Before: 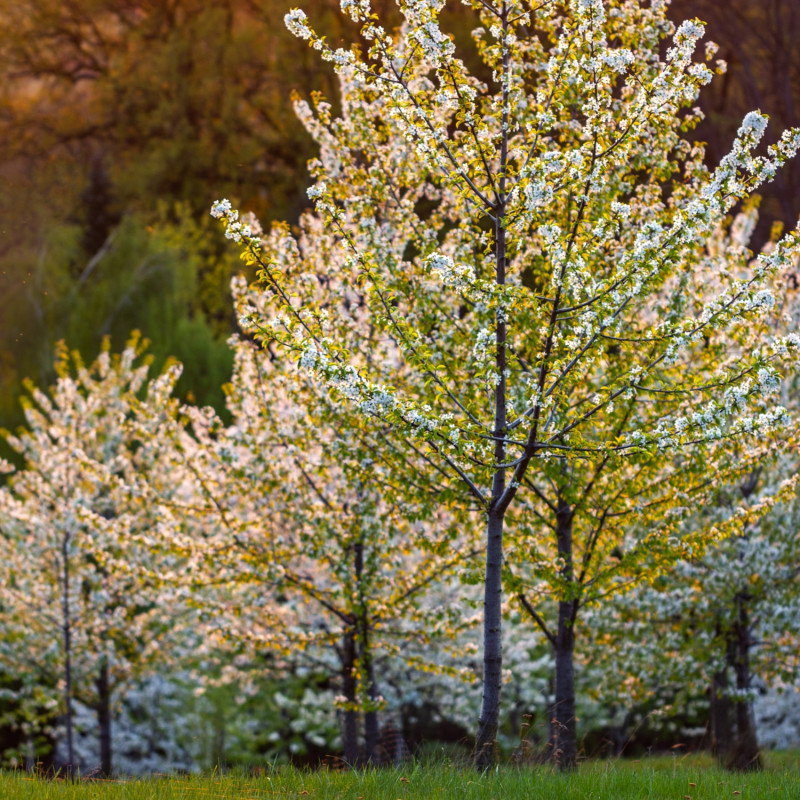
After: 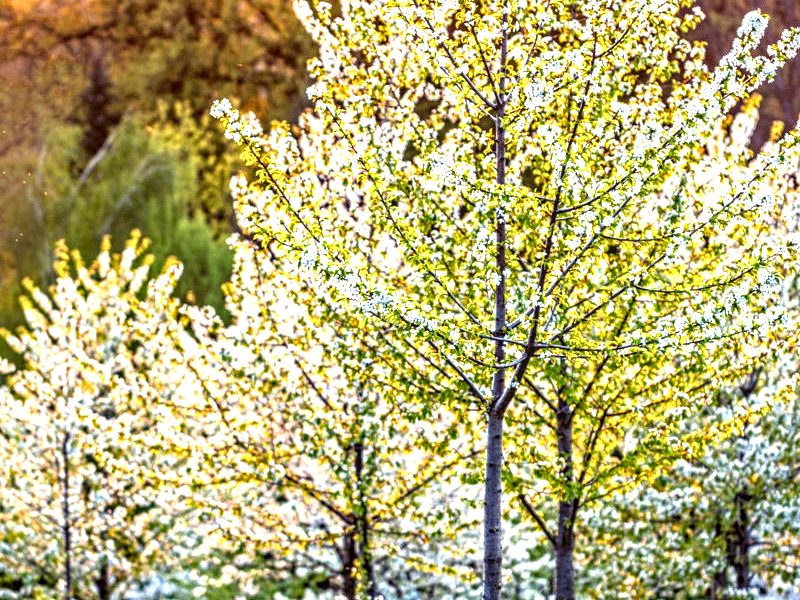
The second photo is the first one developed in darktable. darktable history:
levels: levels [0, 0.478, 1]
crop and rotate: top 12.5%, bottom 12.5%
contrast equalizer: octaves 7, y [[0.5, 0.542, 0.583, 0.625, 0.667, 0.708], [0.5 ×6], [0.5 ×6], [0 ×6], [0 ×6]]
local contrast: on, module defaults
exposure: black level correction 0, exposure 1.3 EV, compensate highlight preservation false
